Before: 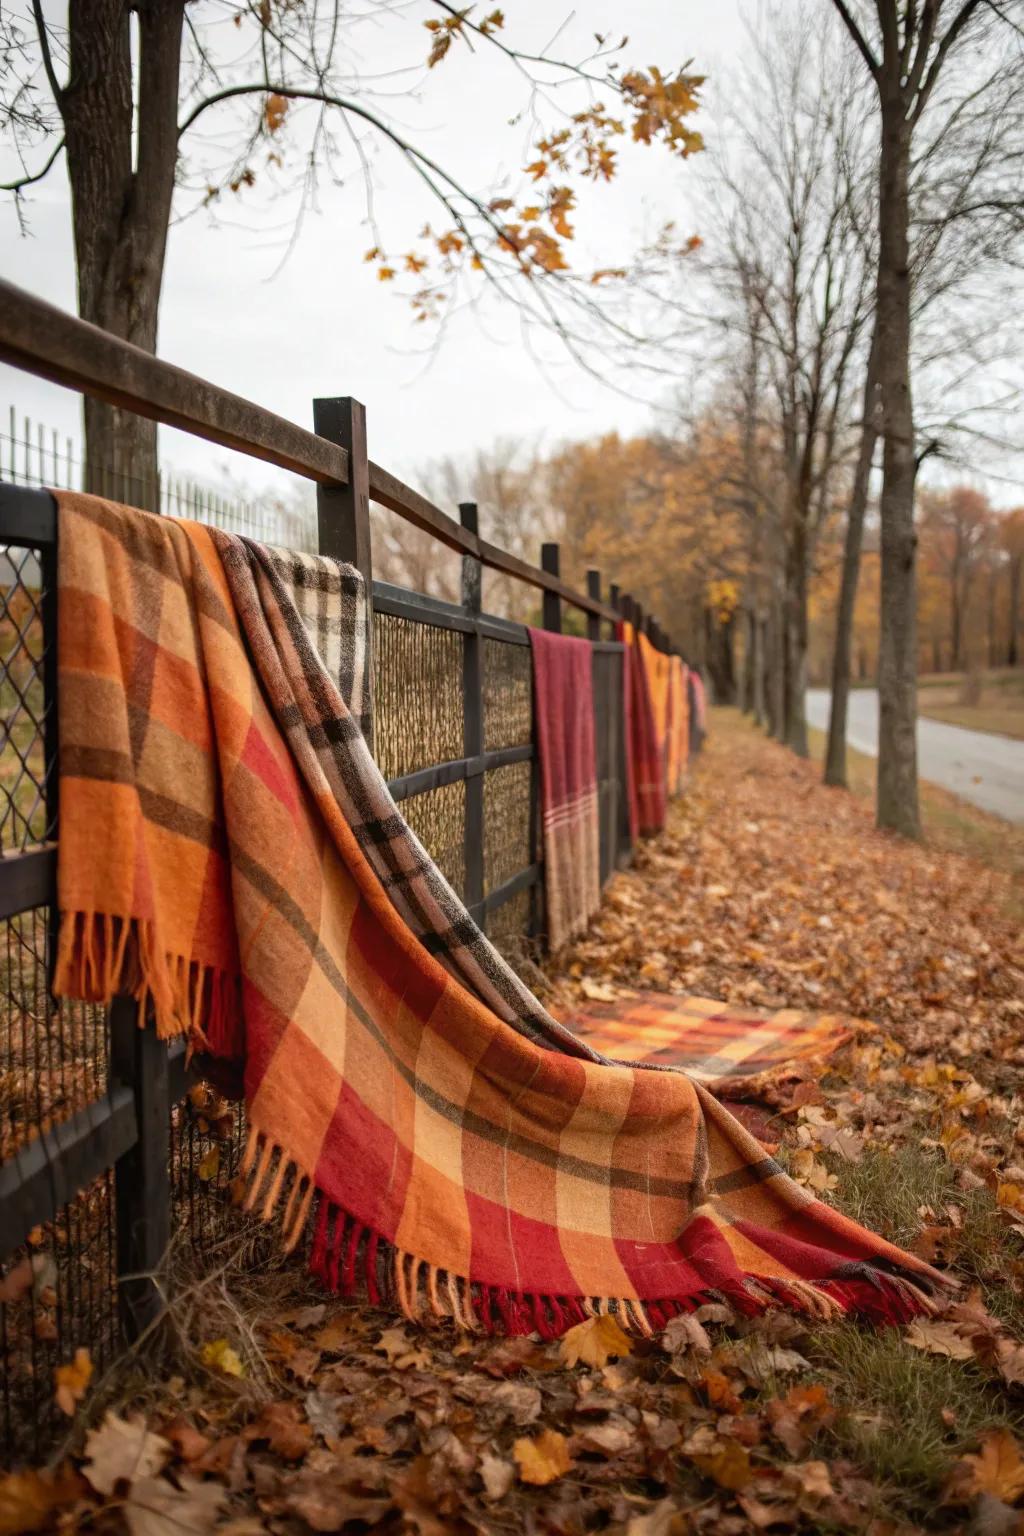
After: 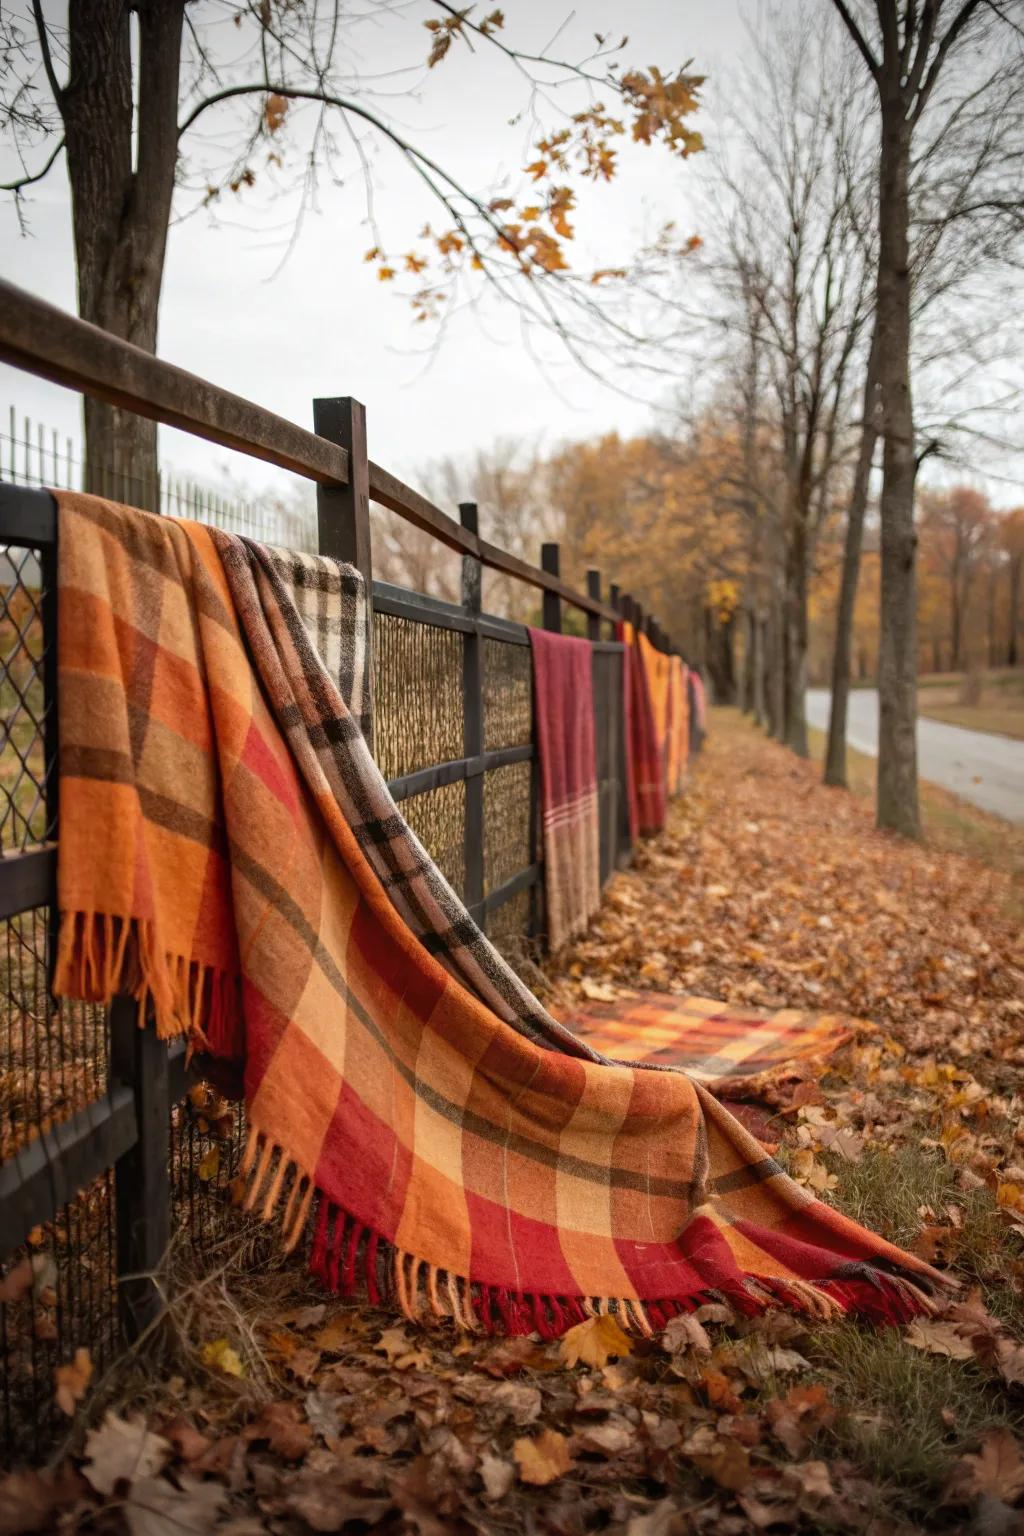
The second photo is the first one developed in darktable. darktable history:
vignetting: fall-off start 97.19%, width/height ratio 1.186
